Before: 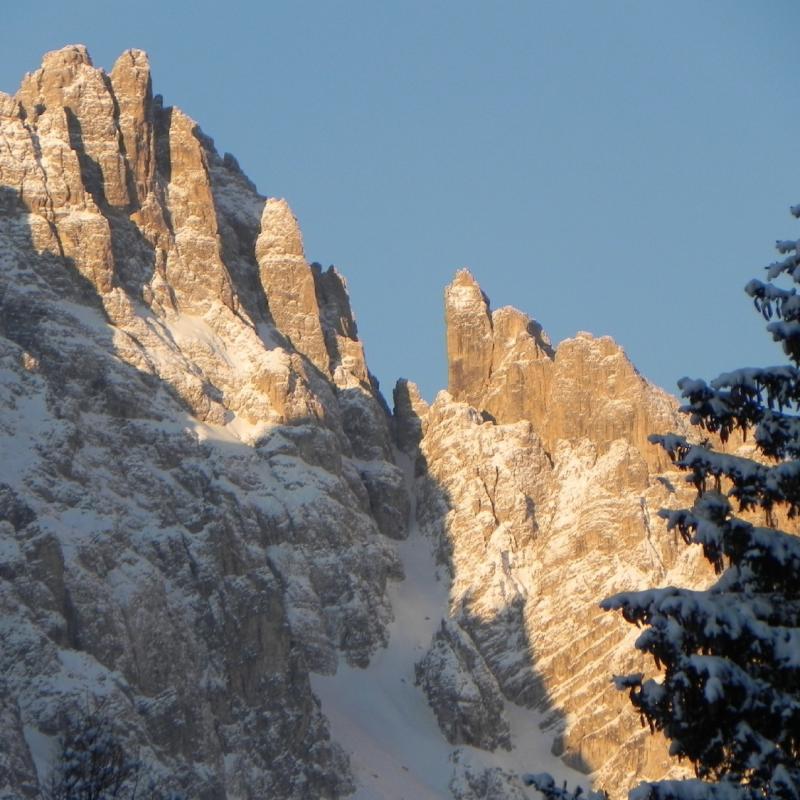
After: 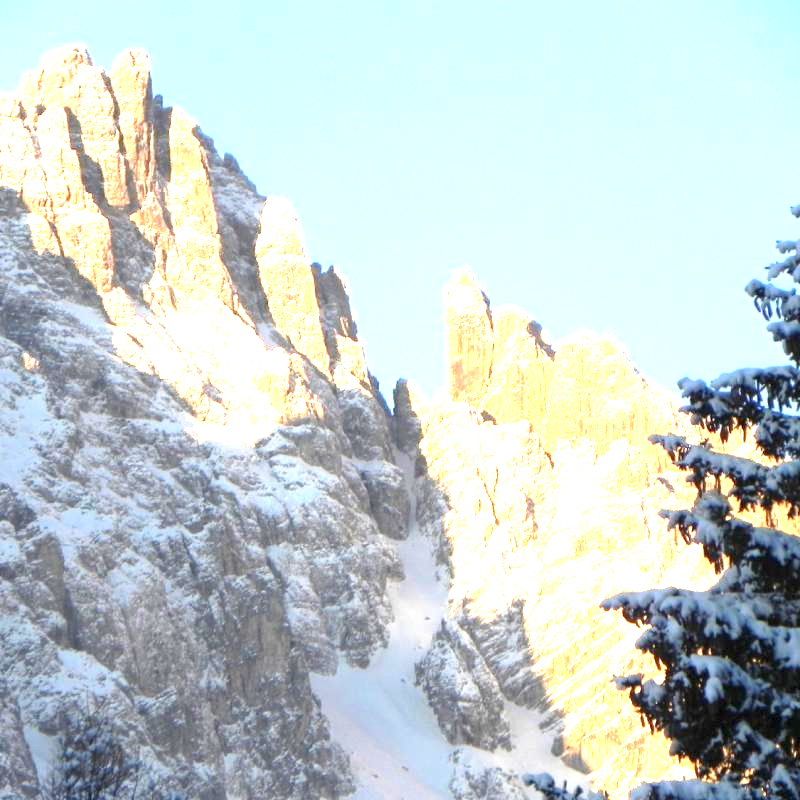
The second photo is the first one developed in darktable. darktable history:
exposure: exposure 2 EV, compensate highlight preservation false
grain: coarseness 0.81 ISO, strength 1.34%, mid-tones bias 0%
